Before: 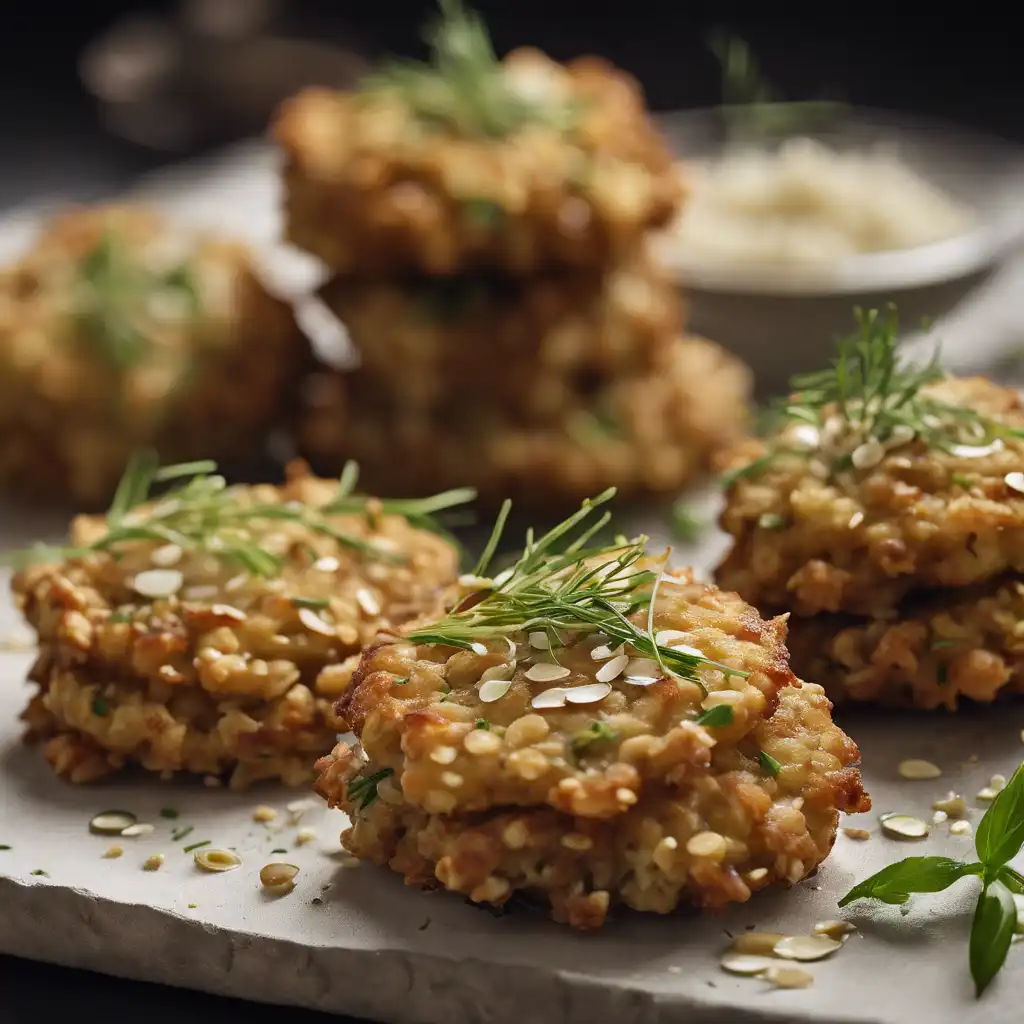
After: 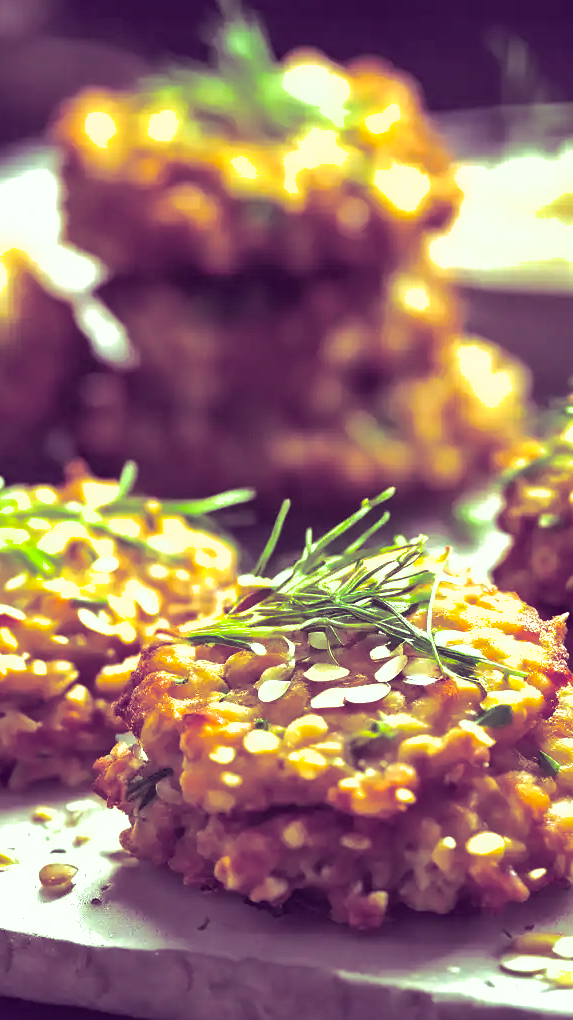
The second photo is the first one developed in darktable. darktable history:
crop: left 21.674%, right 22.086%
exposure: exposure 1 EV, compensate highlight preservation false
color balance: lift [1.001, 0.997, 0.99, 1.01], gamma [1.007, 1, 0.975, 1.025], gain [1, 1.065, 1.052, 0.935], contrast 13.25%
split-toning: shadows › hue 277.2°, shadows › saturation 0.74
shadows and highlights: on, module defaults
color balance rgb: shadows lift › chroma 11.71%, shadows lift › hue 133.46°, highlights gain › chroma 4%, highlights gain › hue 200.2°, perceptual saturation grading › global saturation 18.05%
